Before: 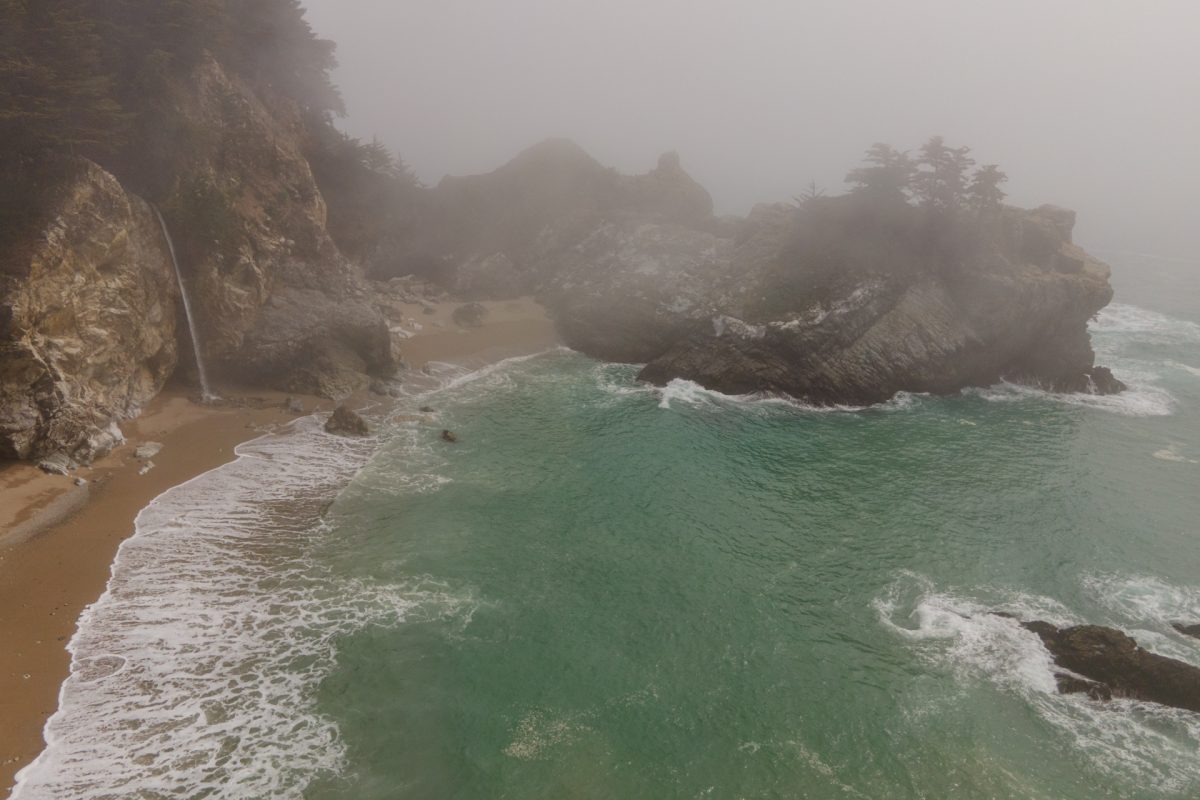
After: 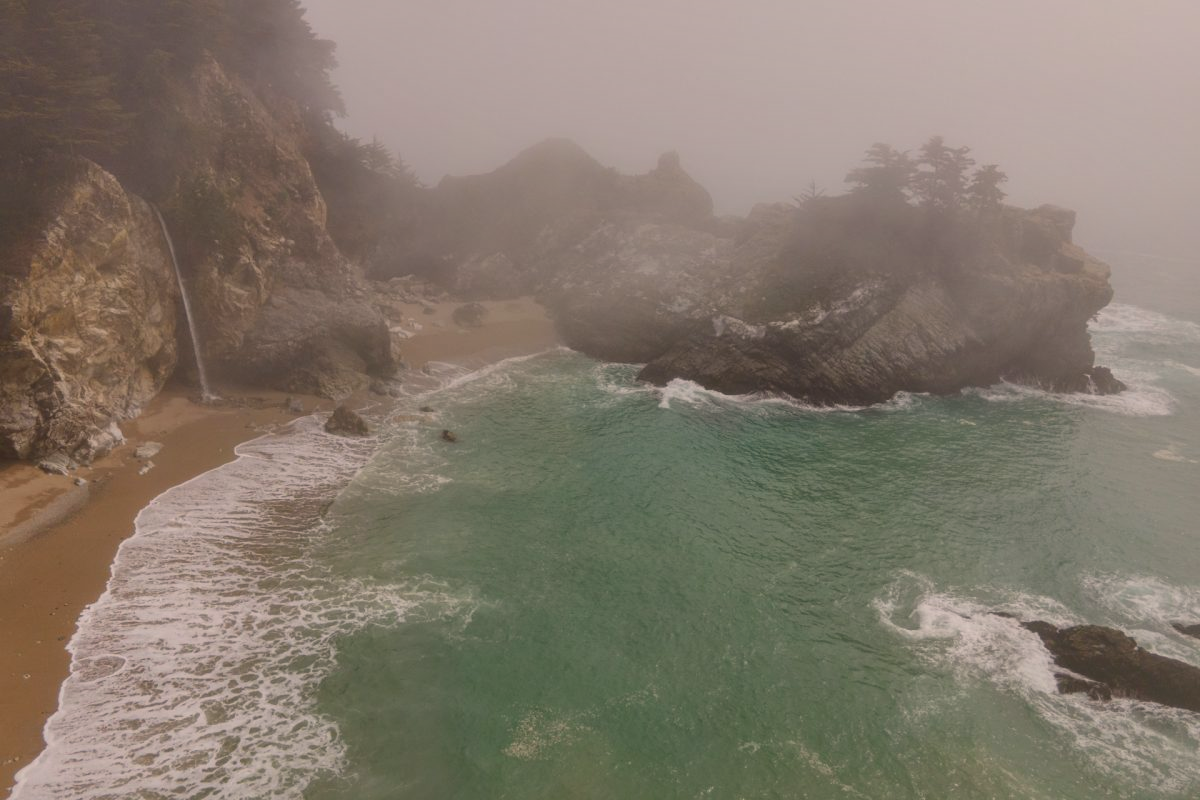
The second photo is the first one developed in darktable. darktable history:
shadows and highlights: on, module defaults
color correction: highlights a* 5.76, highlights b* 4.78
